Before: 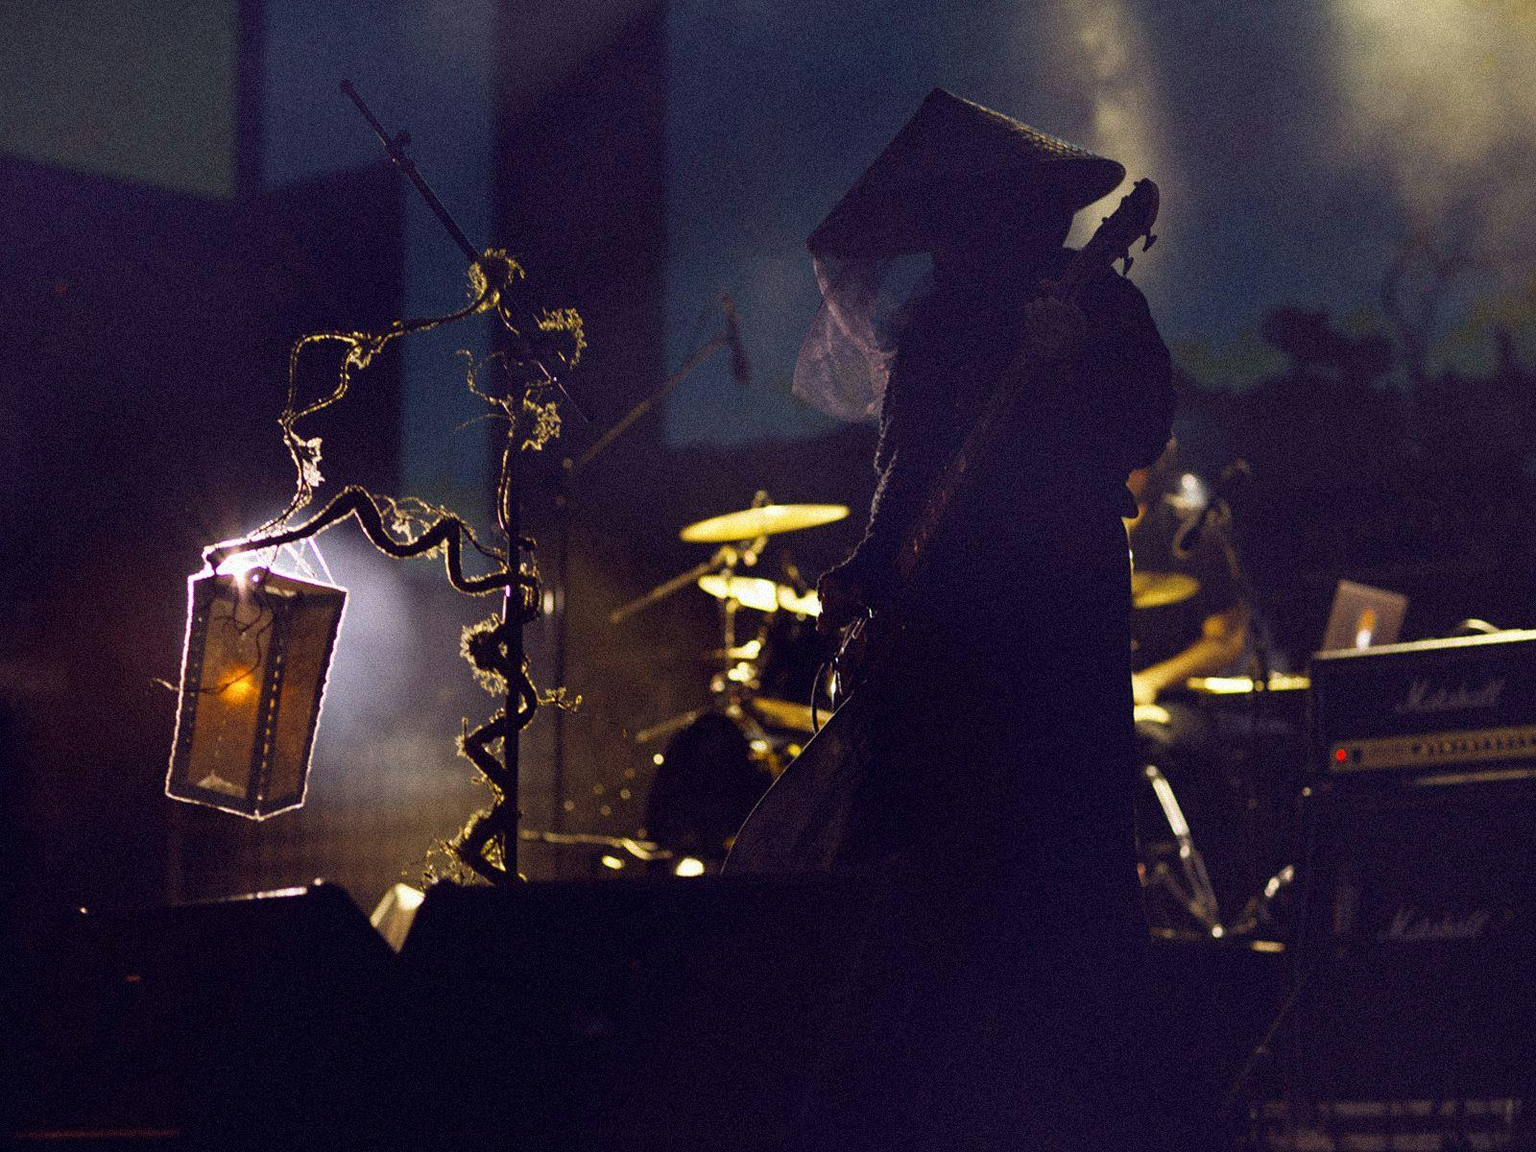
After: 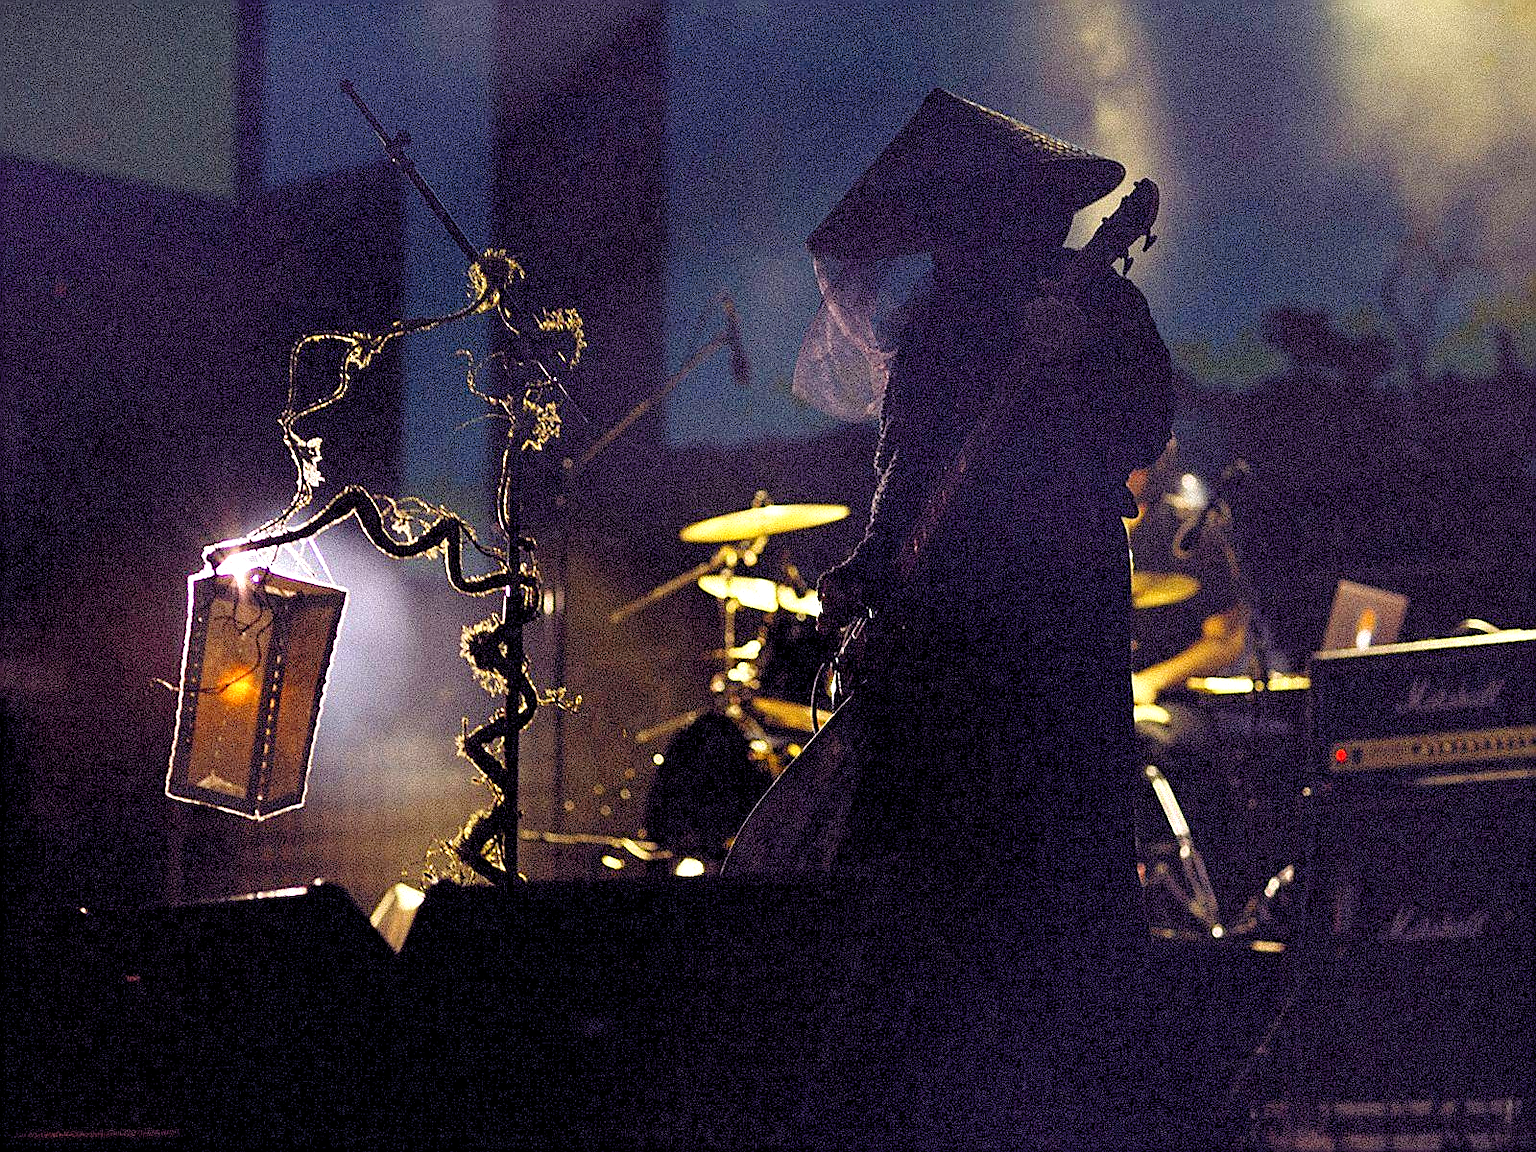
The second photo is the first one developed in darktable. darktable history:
sharpen: radius 1.4, amount 1.25, threshold 0.7
levels: black 3.83%, white 90.64%, levels [0.044, 0.416, 0.908]
